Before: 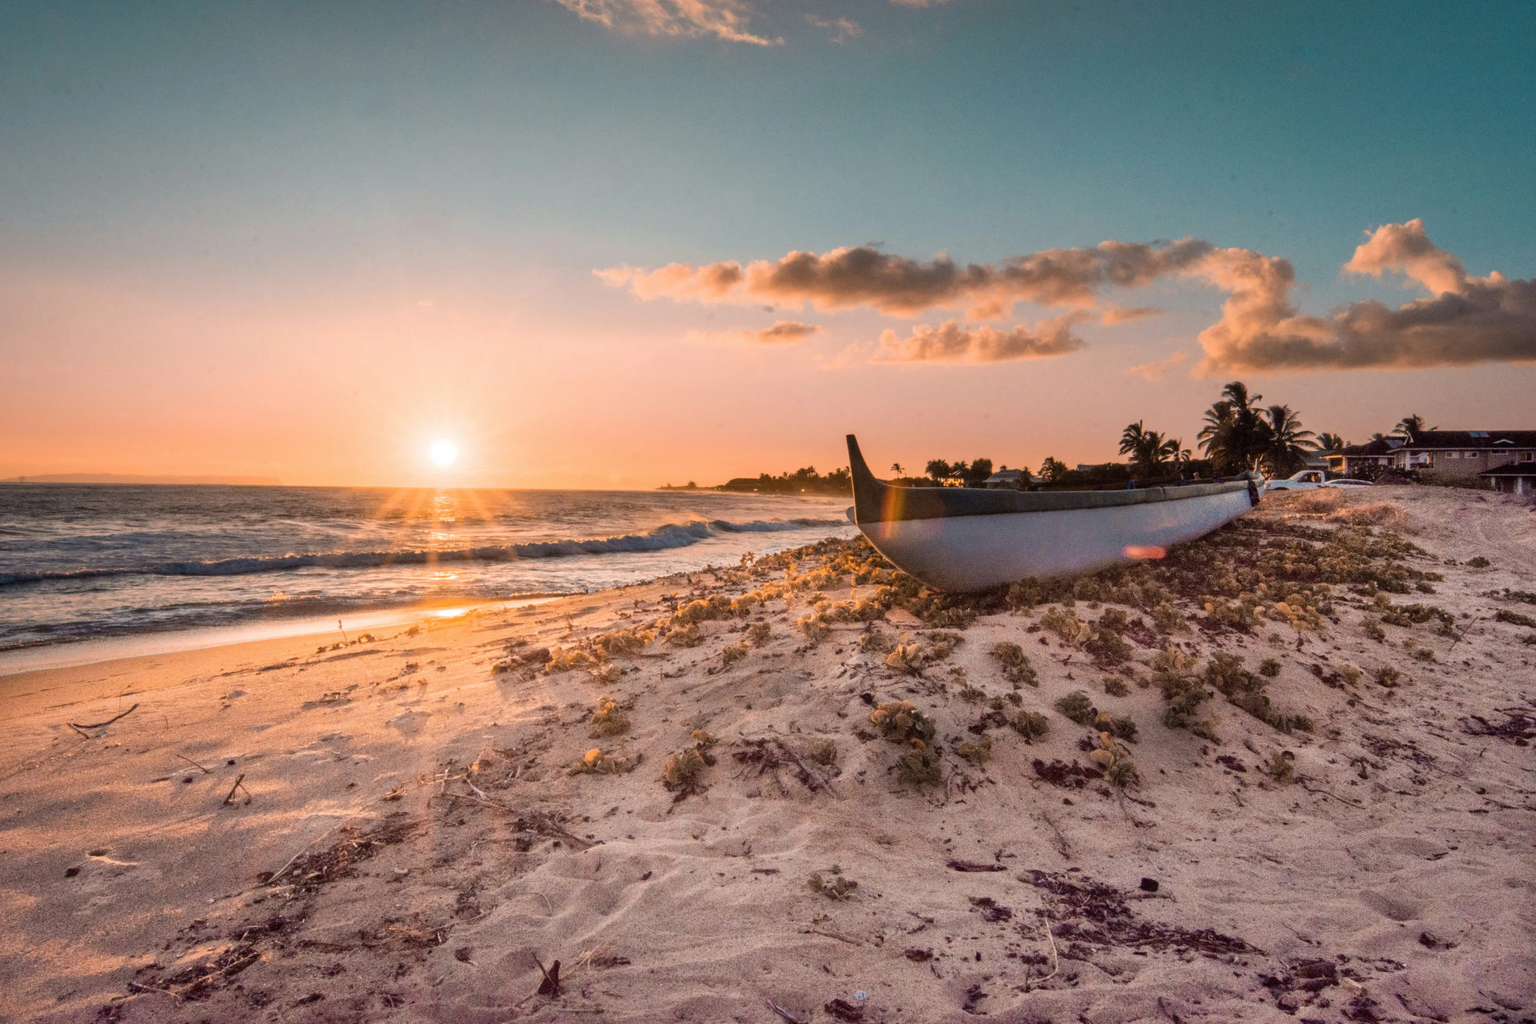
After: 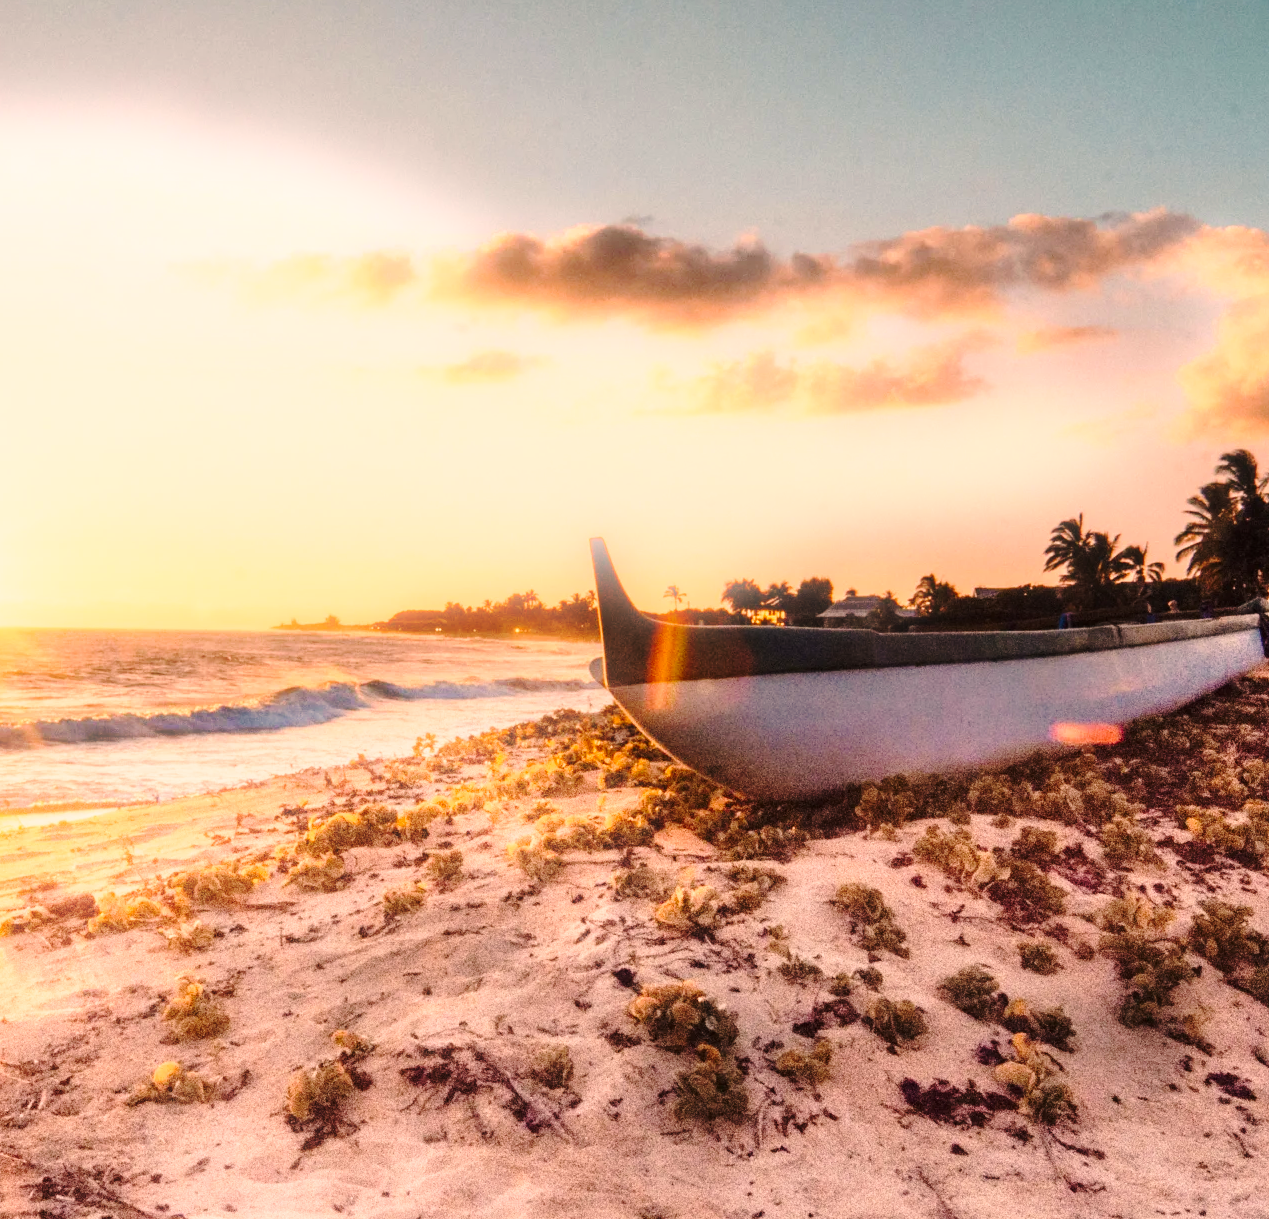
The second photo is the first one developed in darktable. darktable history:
base curve: curves: ch0 [(0, 0) (0.036, 0.037) (0.121, 0.228) (0.46, 0.76) (0.859, 0.983) (1, 1)], preserve colors none
color correction: highlights a* 11.96, highlights b* 11.58
crop: left 32.075%, top 10.976%, right 18.355%, bottom 17.596%
bloom: size 5%, threshold 95%, strength 15%
